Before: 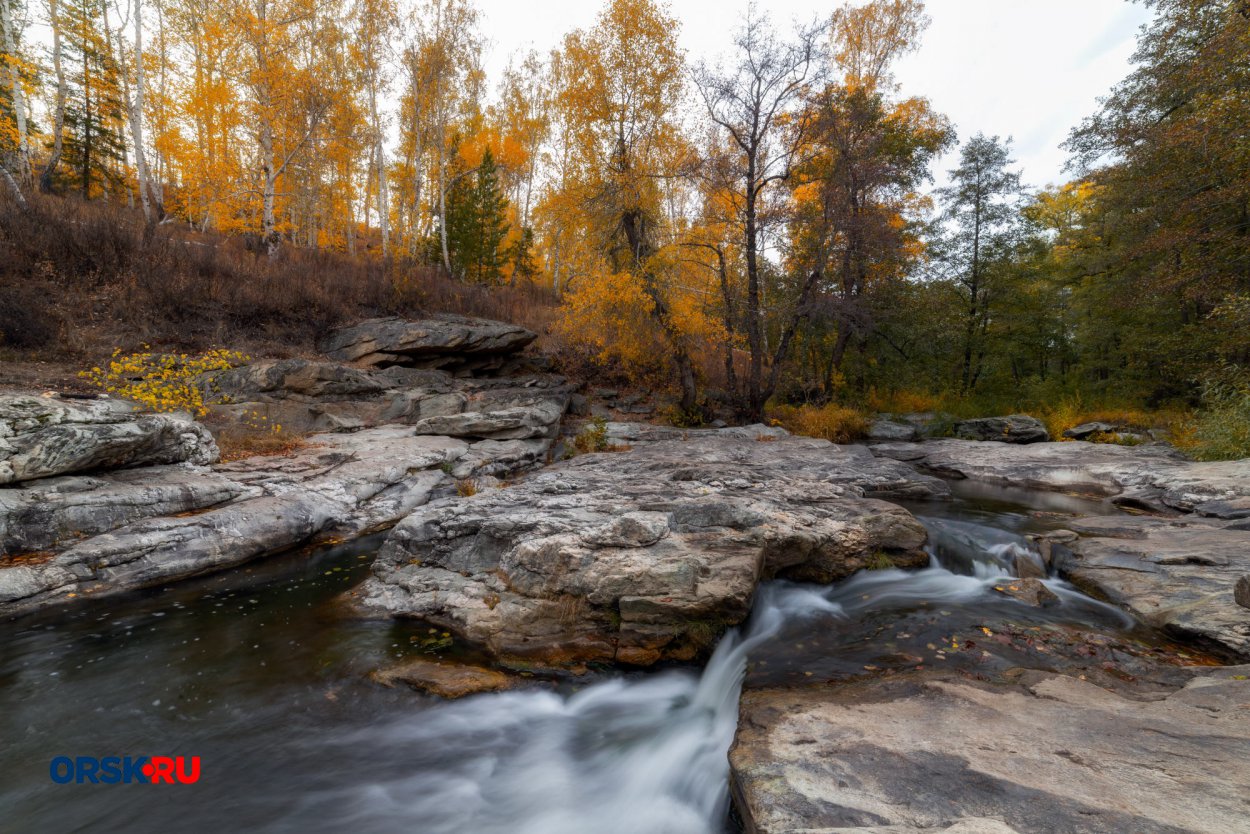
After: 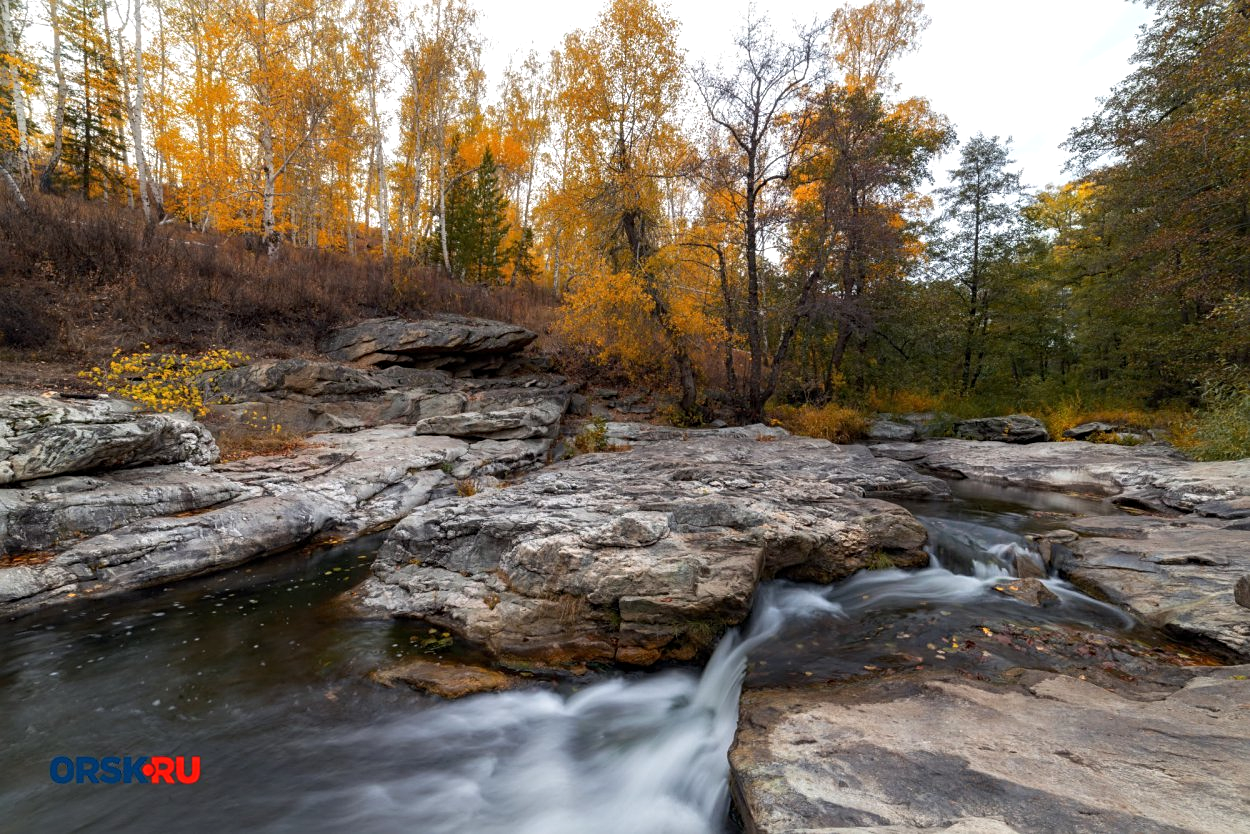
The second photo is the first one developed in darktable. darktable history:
exposure: exposure 0.207 EV, compensate highlight preservation false
sharpen: radius 2.529, amount 0.323
